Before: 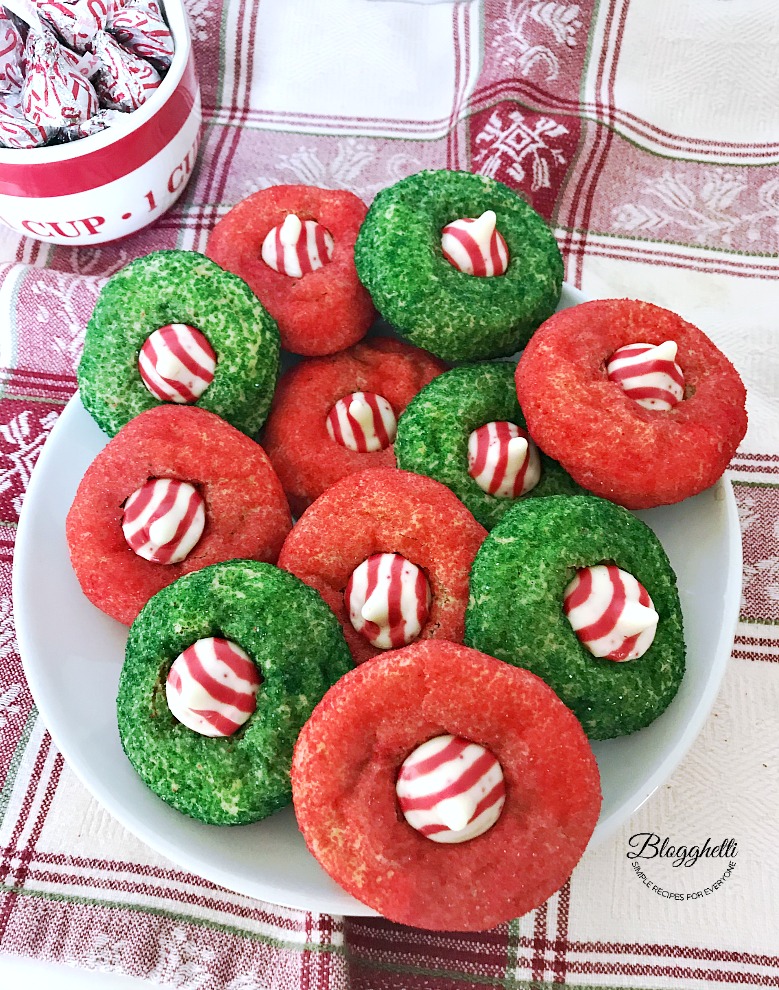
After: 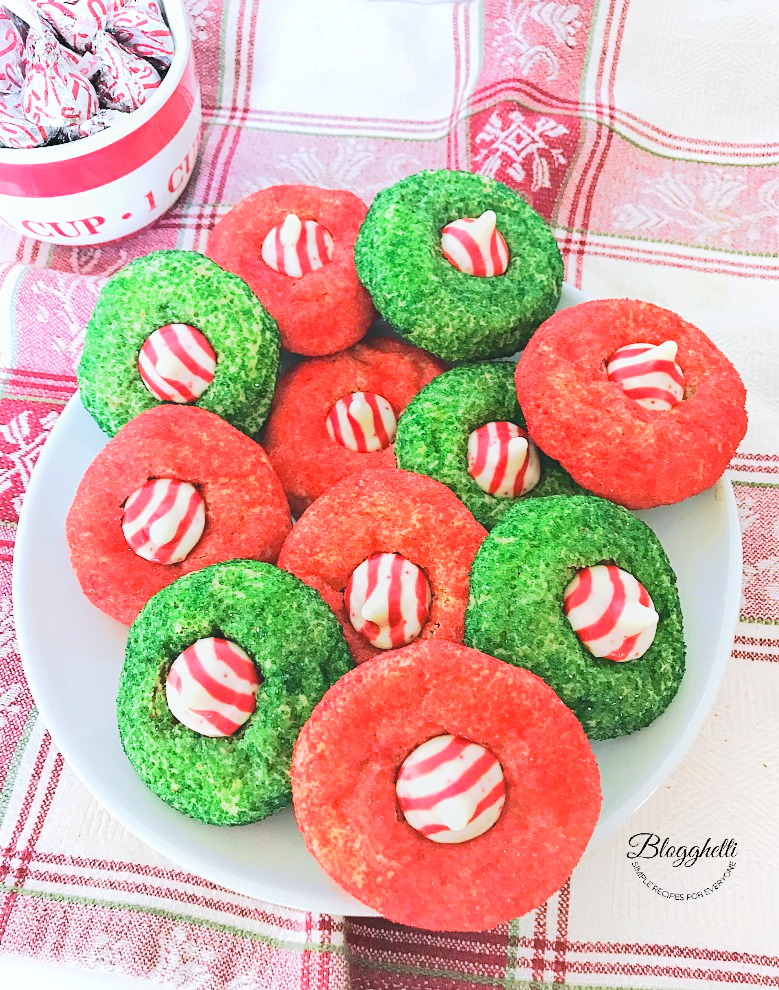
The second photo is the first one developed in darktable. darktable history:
tone equalizer: -7 EV 0.141 EV, -6 EV 0.605 EV, -5 EV 1.18 EV, -4 EV 1.33 EV, -3 EV 1.15 EV, -2 EV 0.6 EV, -1 EV 0.152 EV, edges refinement/feathering 500, mask exposure compensation -1.57 EV, preserve details no
contrast equalizer: y [[0.439, 0.44, 0.442, 0.457, 0.493, 0.498], [0.5 ×6], [0.5 ×6], [0 ×6], [0 ×6]]
